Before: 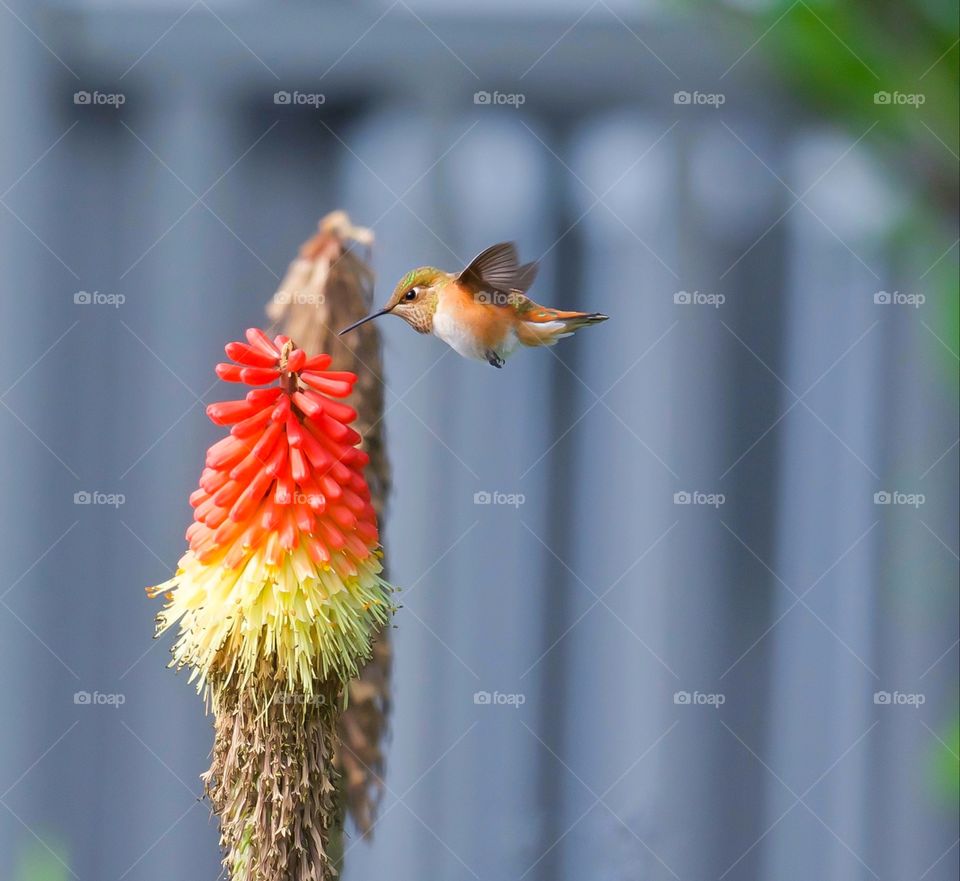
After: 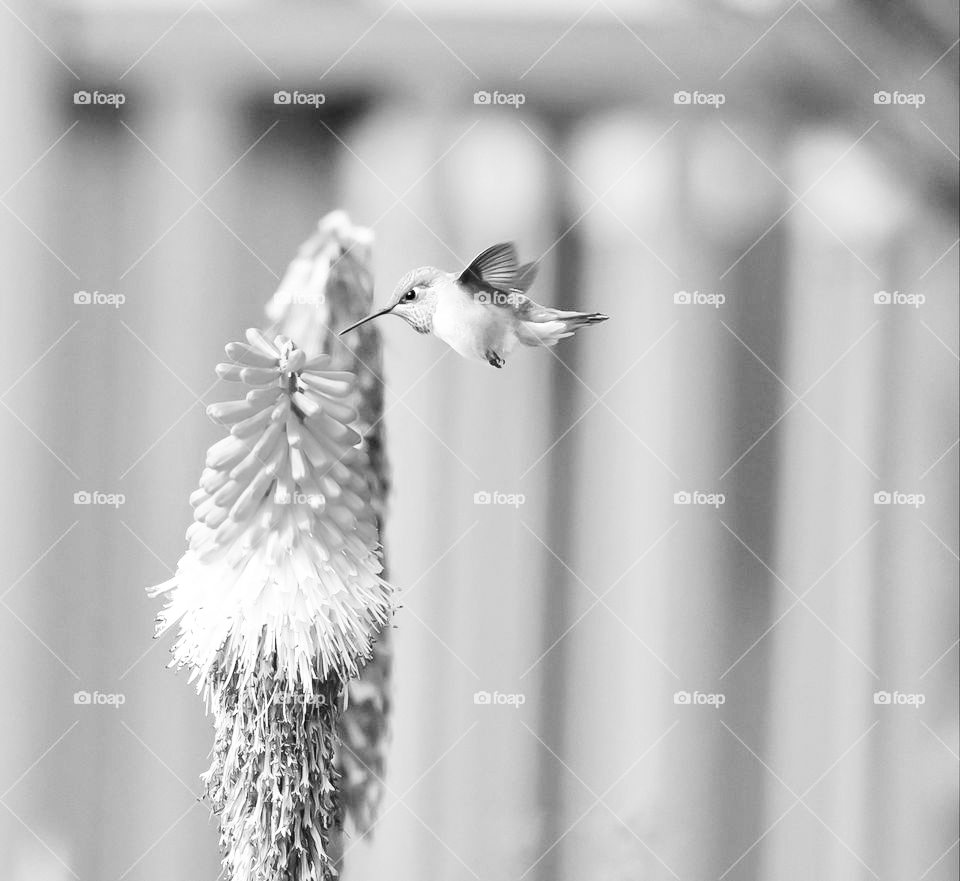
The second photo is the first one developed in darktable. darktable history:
color zones: curves: ch1 [(0, -0.394) (0.143, -0.394) (0.286, -0.394) (0.429, -0.392) (0.571, -0.391) (0.714, -0.391) (0.857, -0.391) (1, -0.394)]
base curve: curves: ch0 [(0, 0.003) (0.001, 0.002) (0.006, 0.004) (0.02, 0.022) (0.048, 0.086) (0.094, 0.234) (0.162, 0.431) (0.258, 0.629) (0.385, 0.8) (0.548, 0.918) (0.751, 0.988) (1, 1)], preserve colors none
